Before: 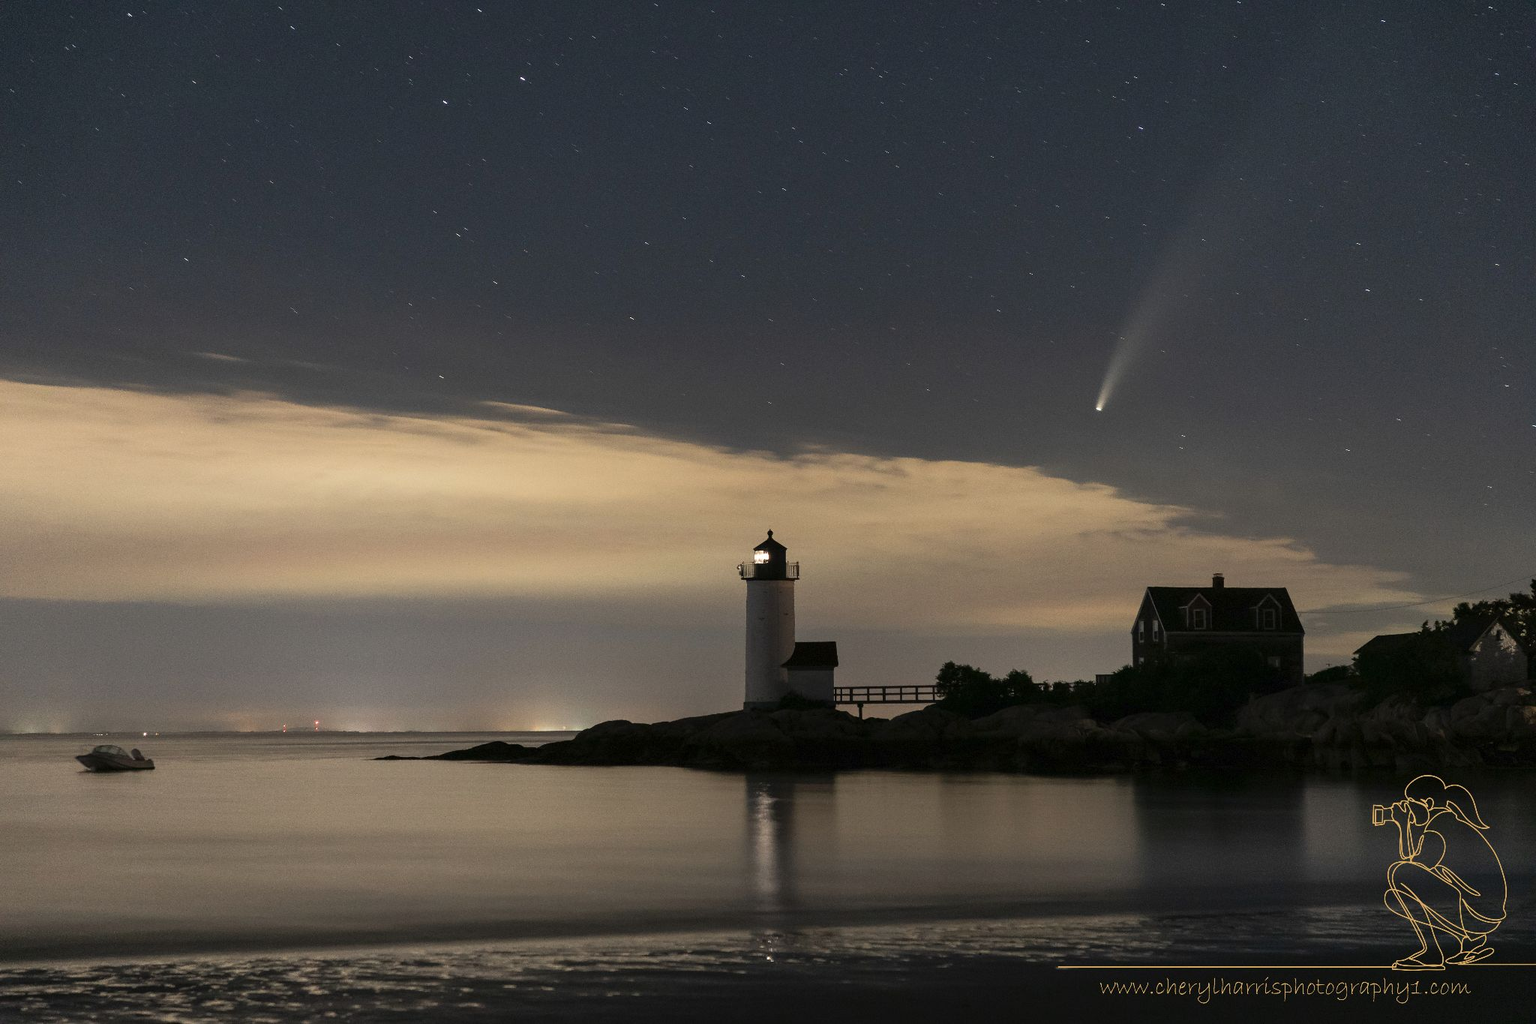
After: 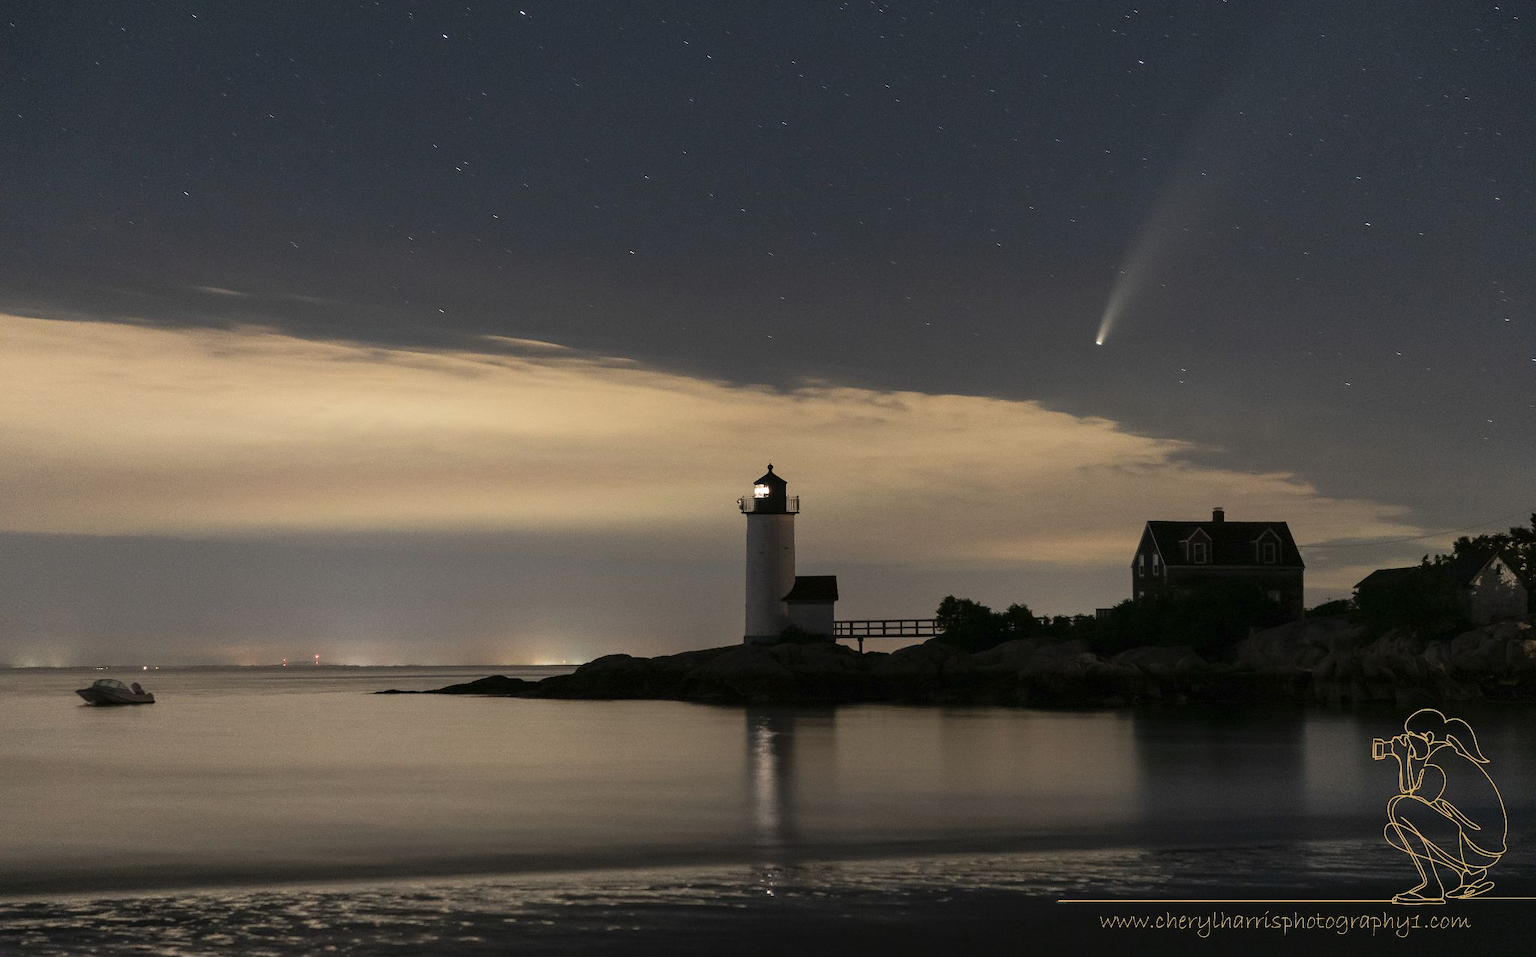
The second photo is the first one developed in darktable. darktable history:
crop and rotate: top 6.453%
